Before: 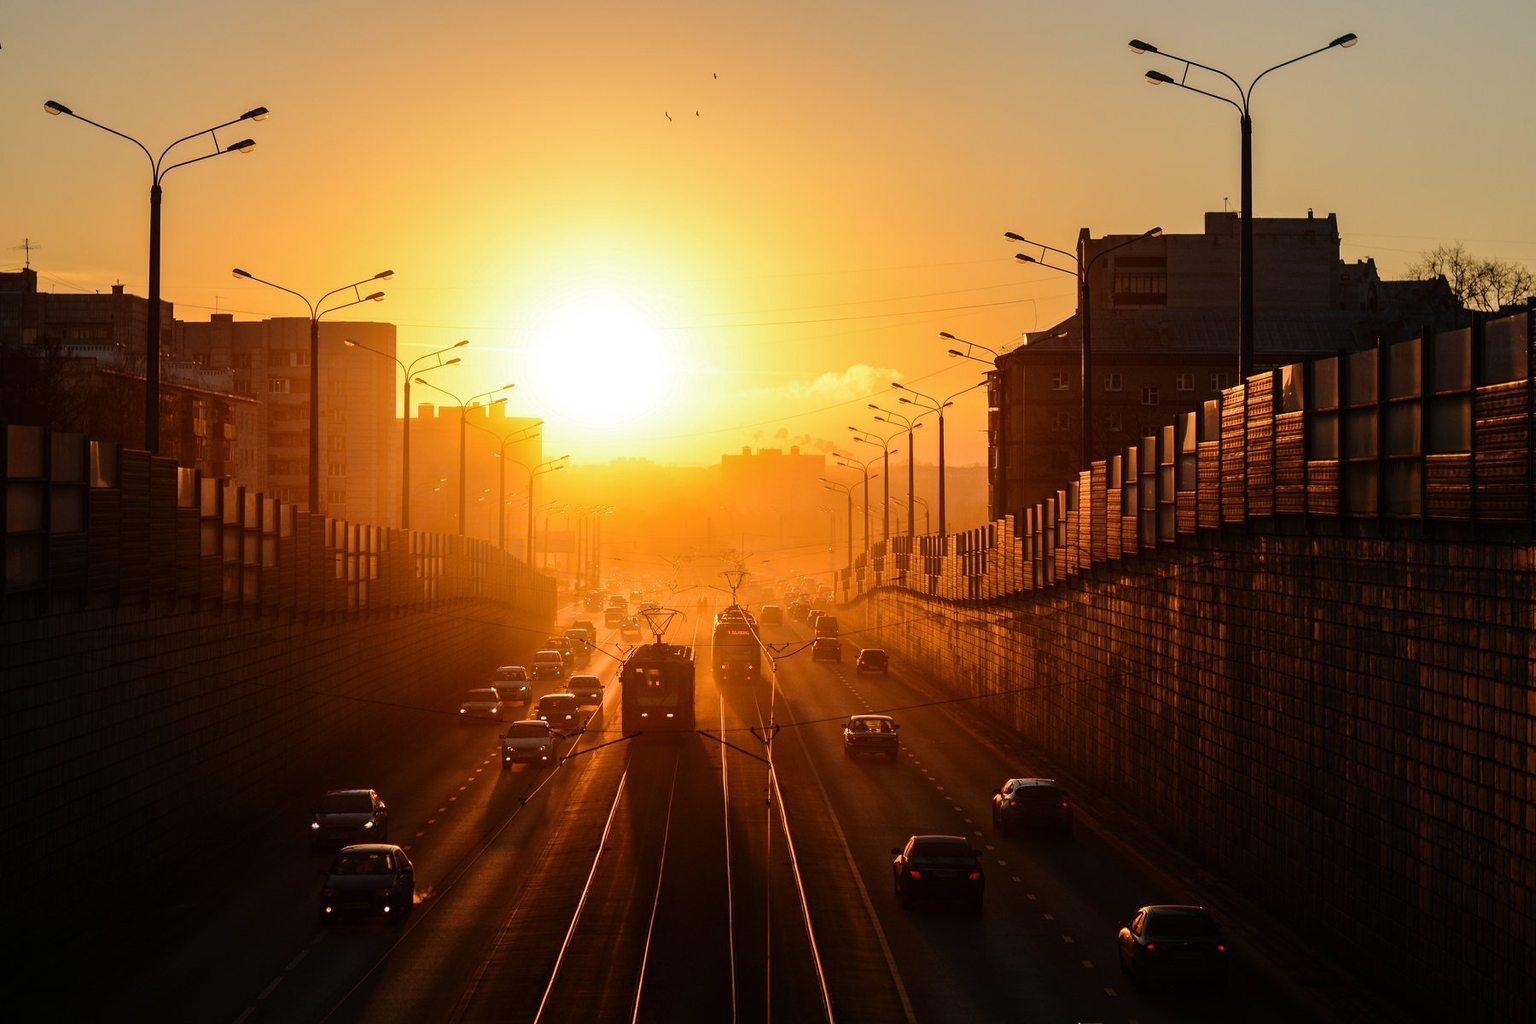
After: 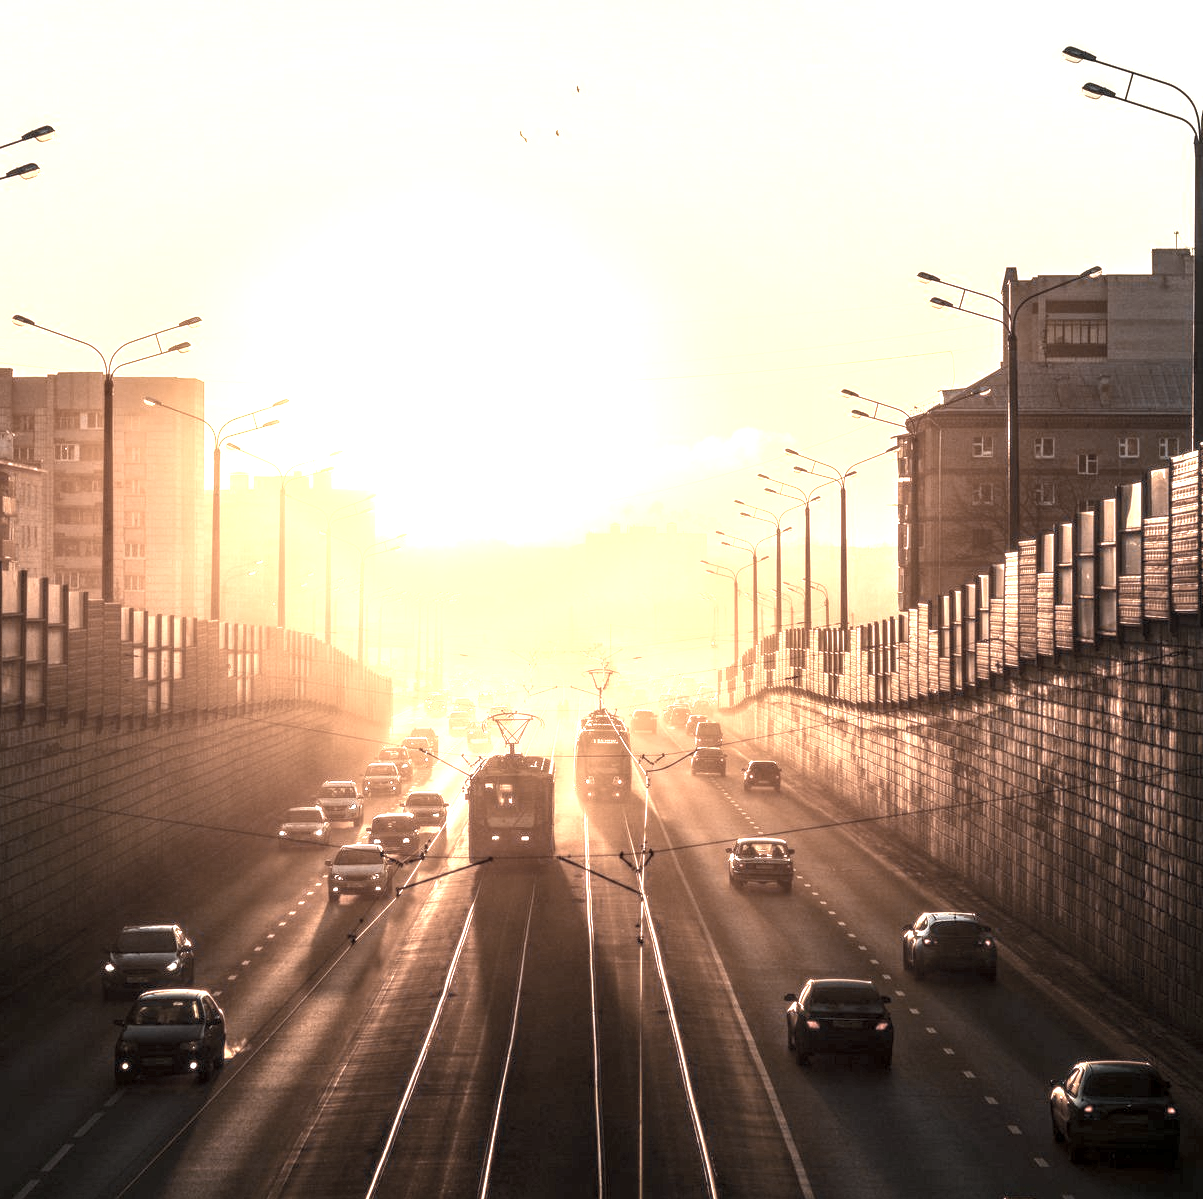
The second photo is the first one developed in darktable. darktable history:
local contrast: highlights 59%, detail 145%
crop and rotate: left 14.492%, right 18.66%
exposure: exposure 2.001 EV, compensate highlight preservation false
color zones: curves: ch0 [(0, 0.613) (0.01, 0.613) (0.245, 0.448) (0.498, 0.529) (0.642, 0.665) (0.879, 0.777) (0.99, 0.613)]; ch1 [(0, 0.035) (0.121, 0.189) (0.259, 0.197) (0.415, 0.061) (0.589, 0.022) (0.732, 0.022) (0.857, 0.026) (0.991, 0.053)]
